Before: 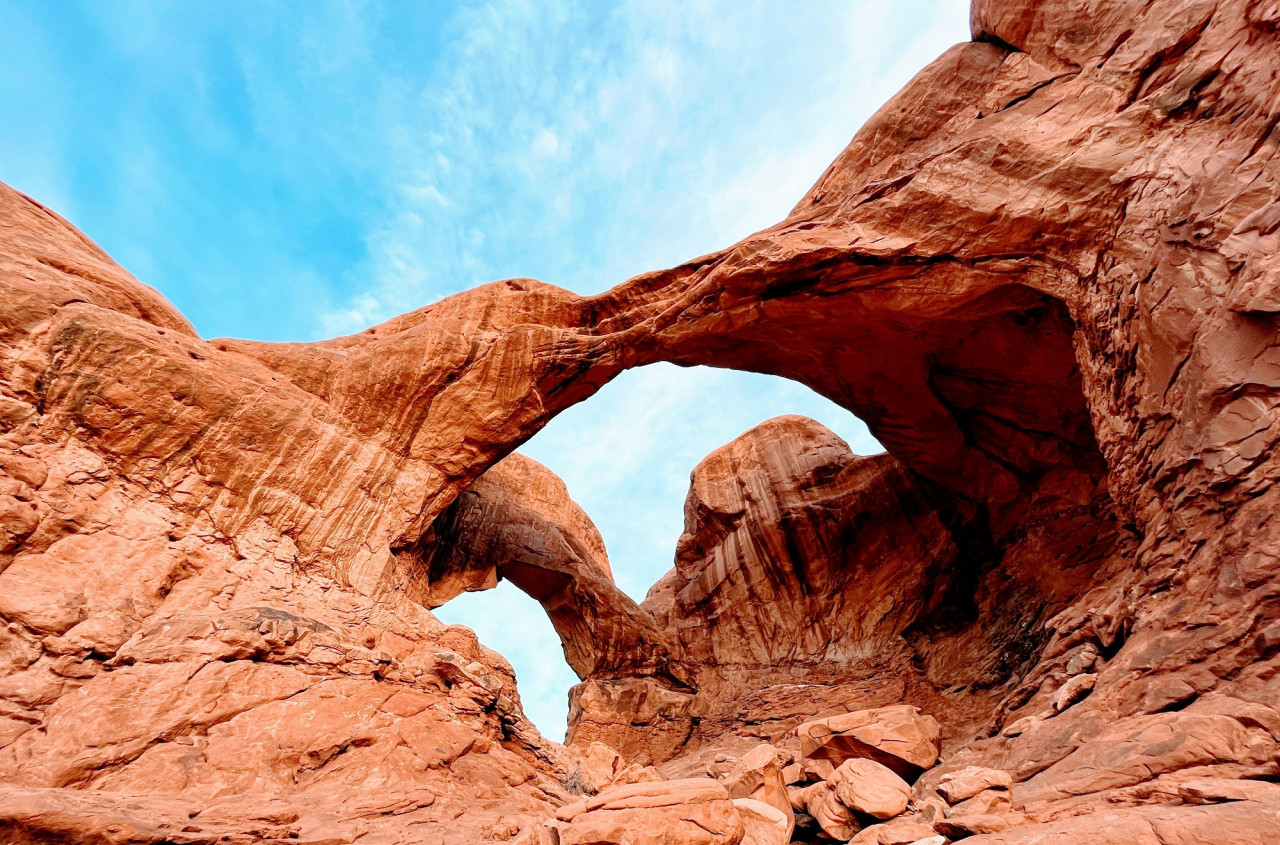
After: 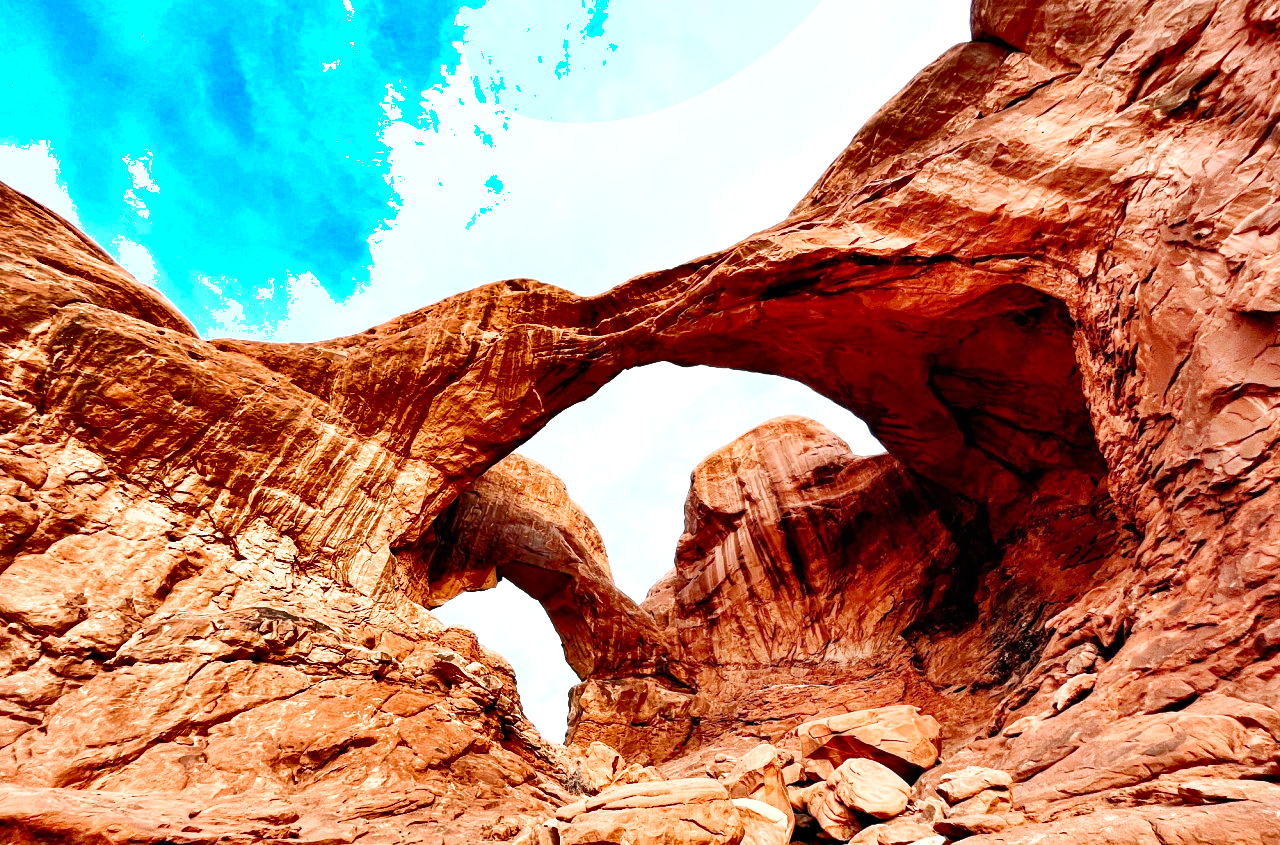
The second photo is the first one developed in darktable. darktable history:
exposure: black level correction 0, exposure 0.695 EV, compensate highlight preservation false
tone curve: curves: ch0 [(0, 0) (0.004, 0.002) (0.02, 0.013) (0.218, 0.218) (0.664, 0.718) (0.832, 0.873) (1, 1)], preserve colors none
shadows and highlights: shadows 17.87, highlights -83.89, soften with gaussian
